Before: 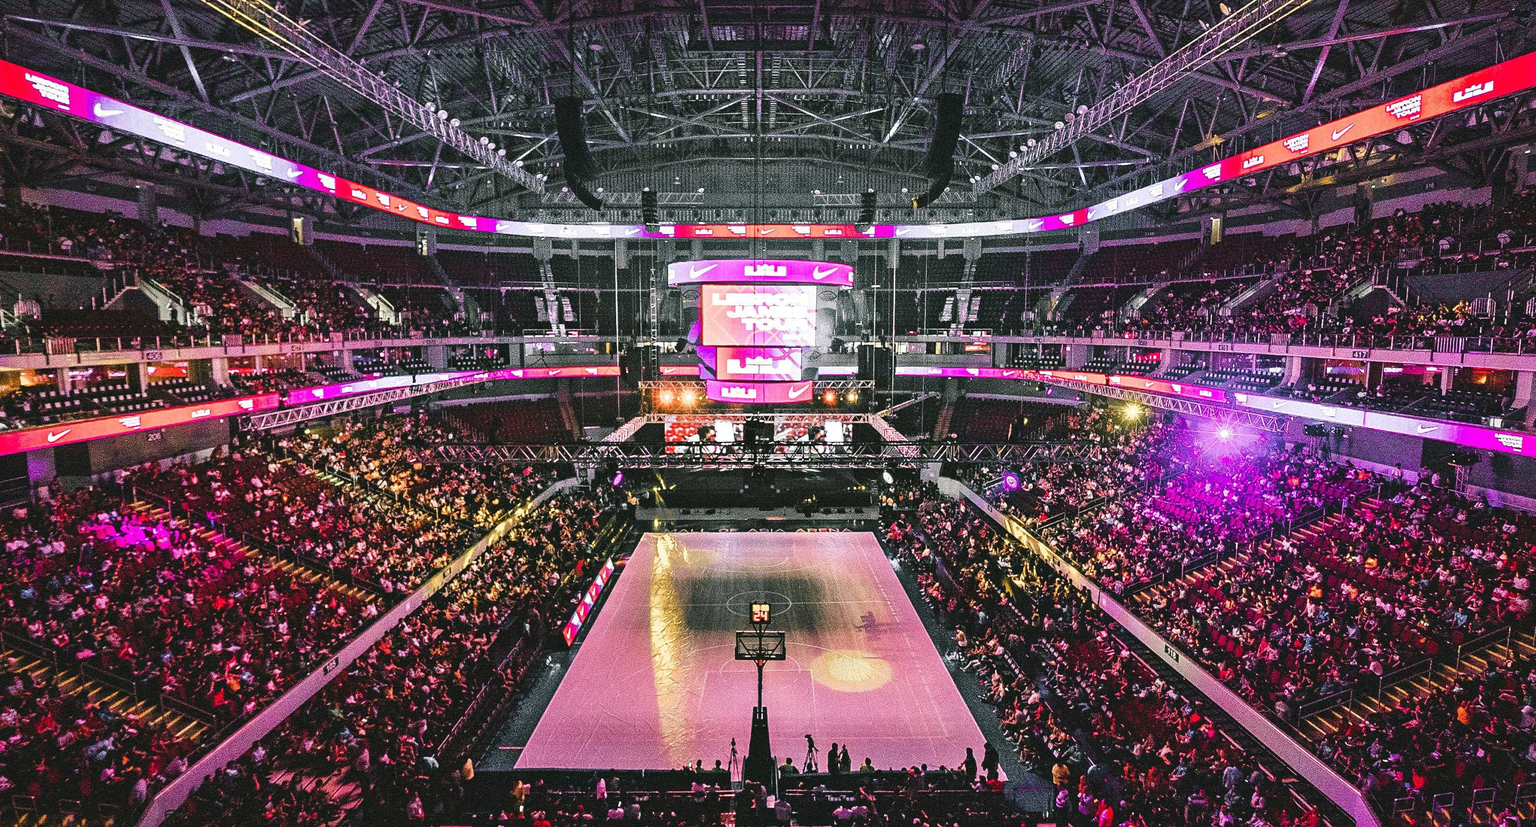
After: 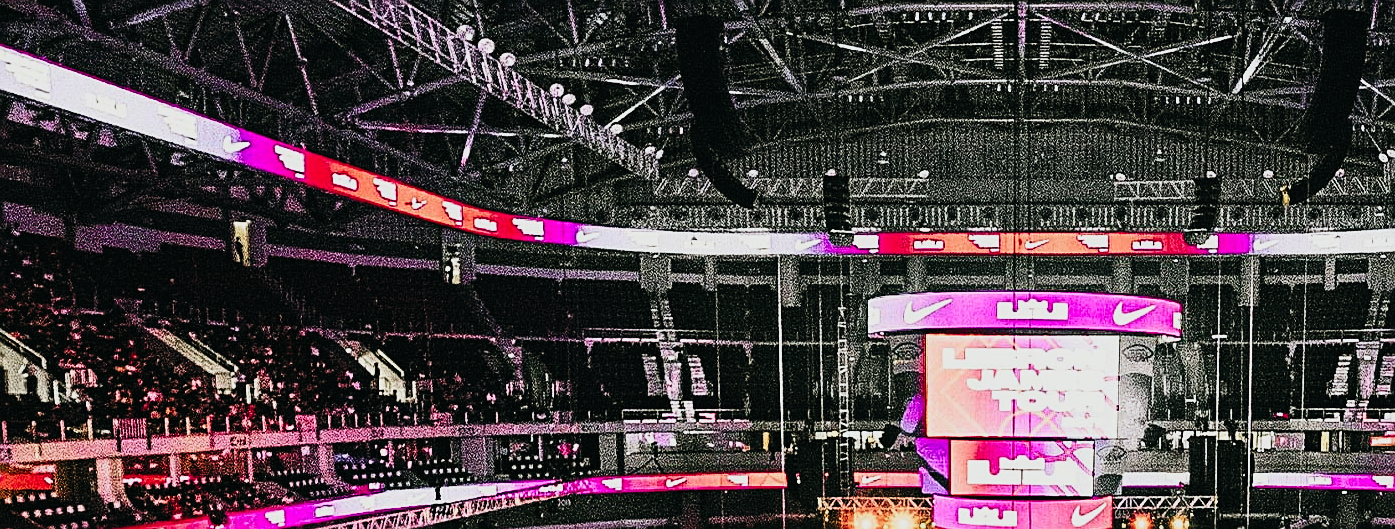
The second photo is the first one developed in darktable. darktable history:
contrast brightness saturation: contrast 0.24, brightness 0.26, saturation 0.39
exposure: black level correction 0, exposure -0.766 EV, compensate highlight preservation false
sigmoid: contrast 1.8, skew -0.2, preserve hue 0%, red attenuation 0.1, red rotation 0.035, green attenuation 0.1, green rotation -0.017, blue attenuation 0.15, blue rotation -0.052, base primaries Rec2020
crop: left 10.121%, top 10.631%, right 36.218%, bottom 51.526%
sharpen: on, module defaults
color balance: lift [1, 0.994, 1.002, 1.006], gamma [0.957, 1.081, 1.016, 0.919], gain [0.97, 0.972, 1.01, 1.028], input saturation 91.06%, output saturation 79.8%
